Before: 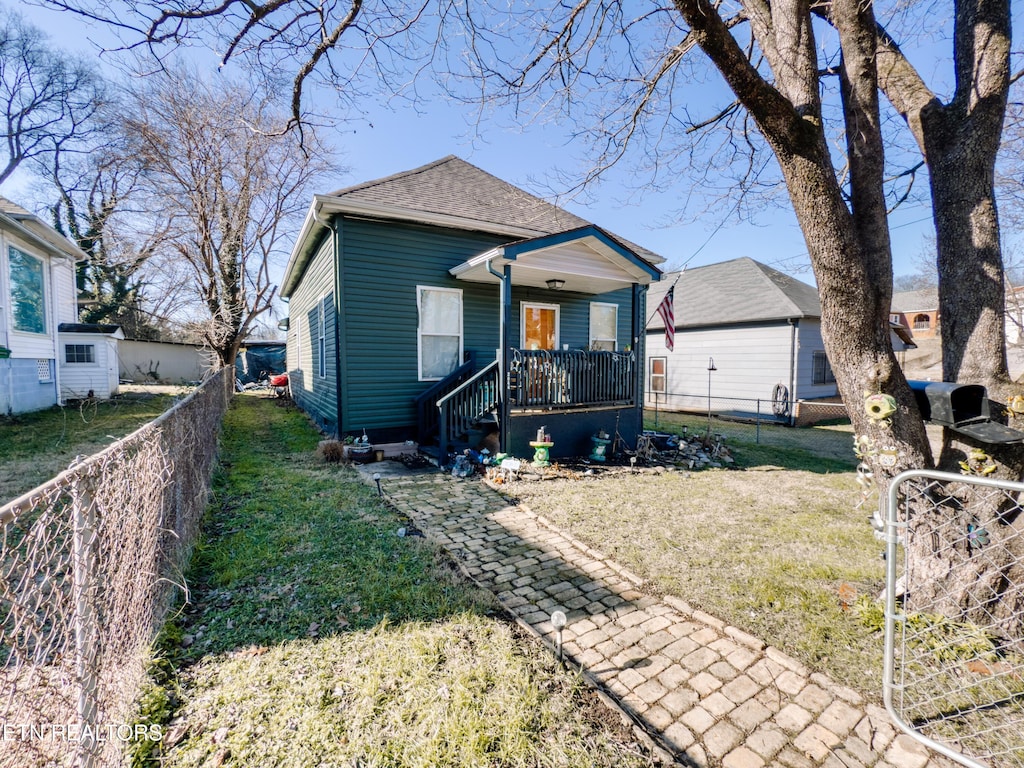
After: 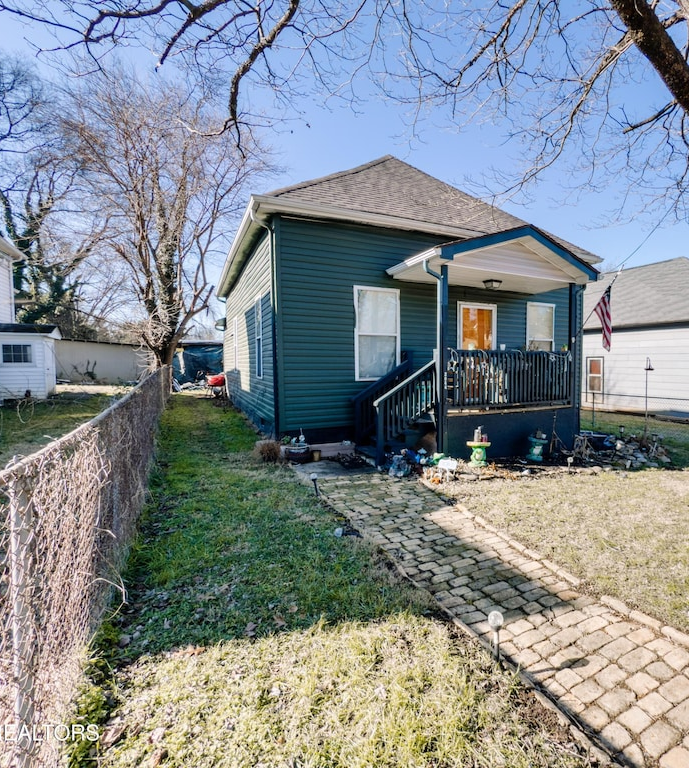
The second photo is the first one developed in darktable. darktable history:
crop and rotate: left 6.19%, right 26.461%
